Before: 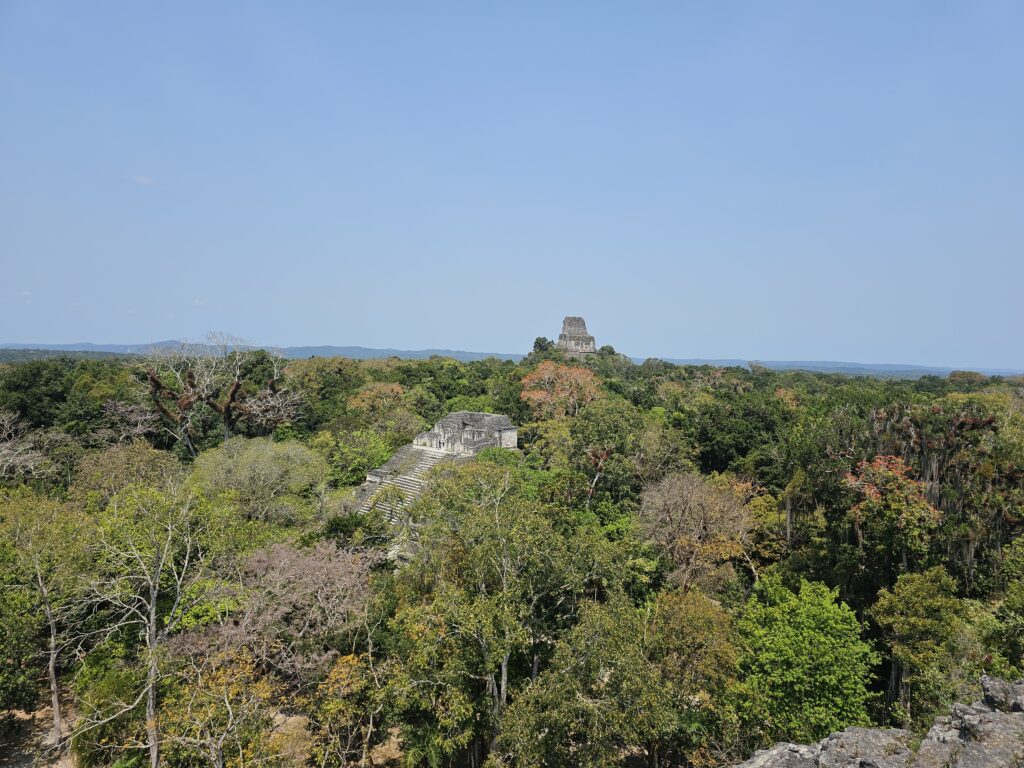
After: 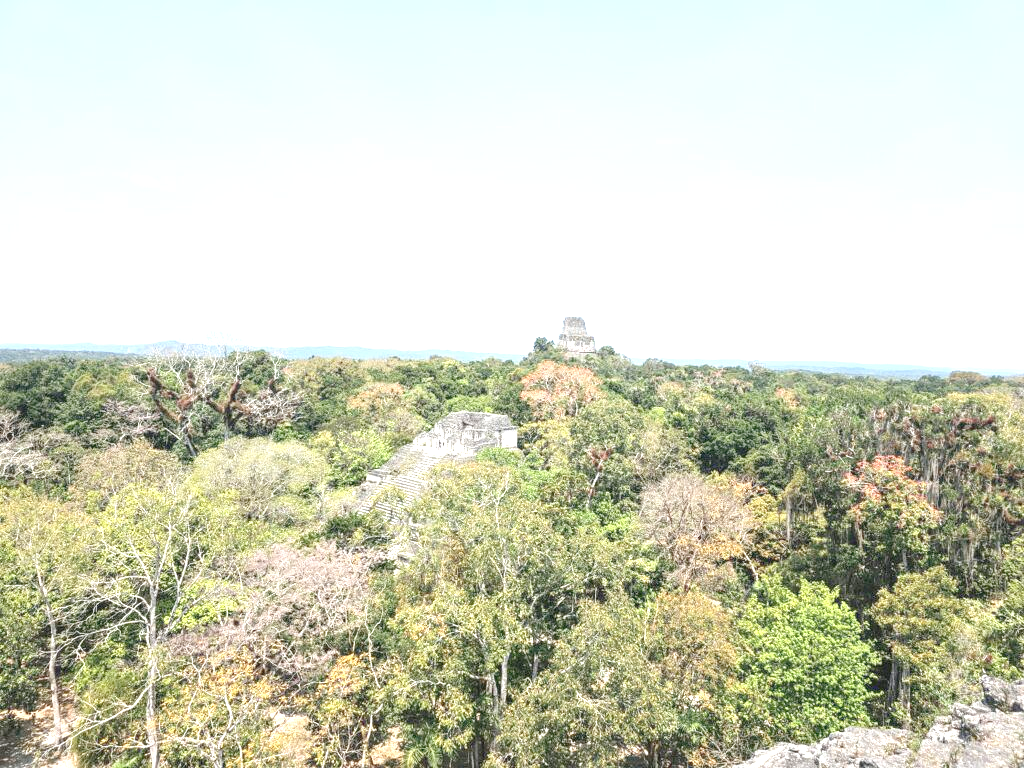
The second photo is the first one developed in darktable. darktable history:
exposure: black level correction 0, exposure 1.45 EV, compensate exposure bias true, compensate highlight preservation false
levels: levels [0, 0.397, 0.955]
local contrast: detail 130%
contrast brightness saturation: contrast -0.05, saturation -0.41
